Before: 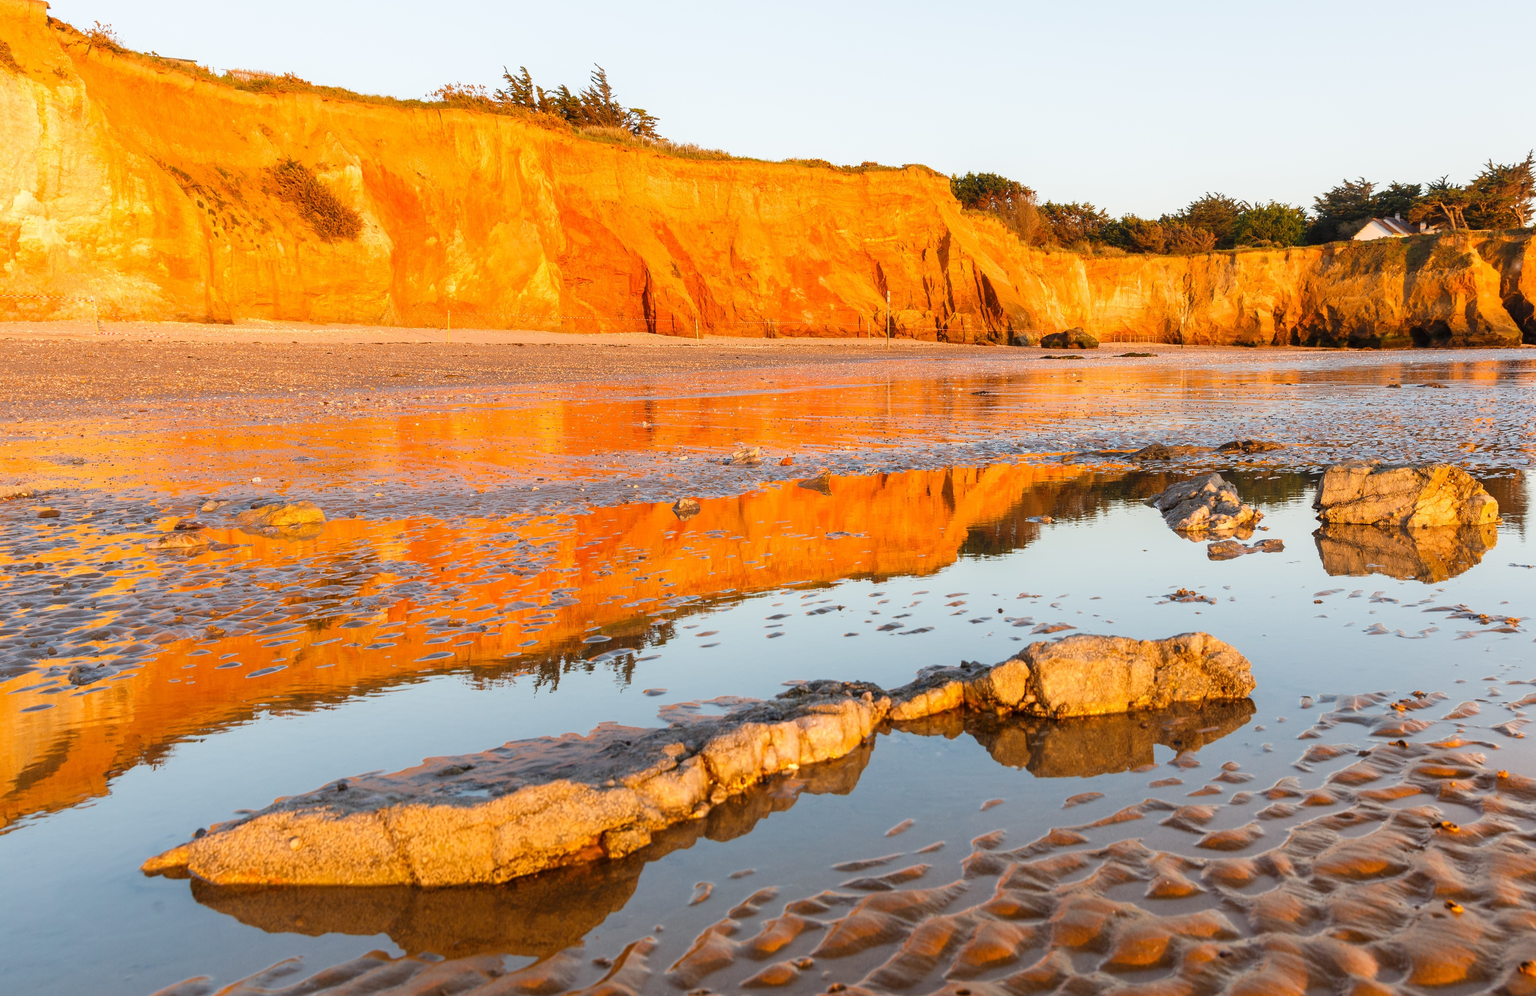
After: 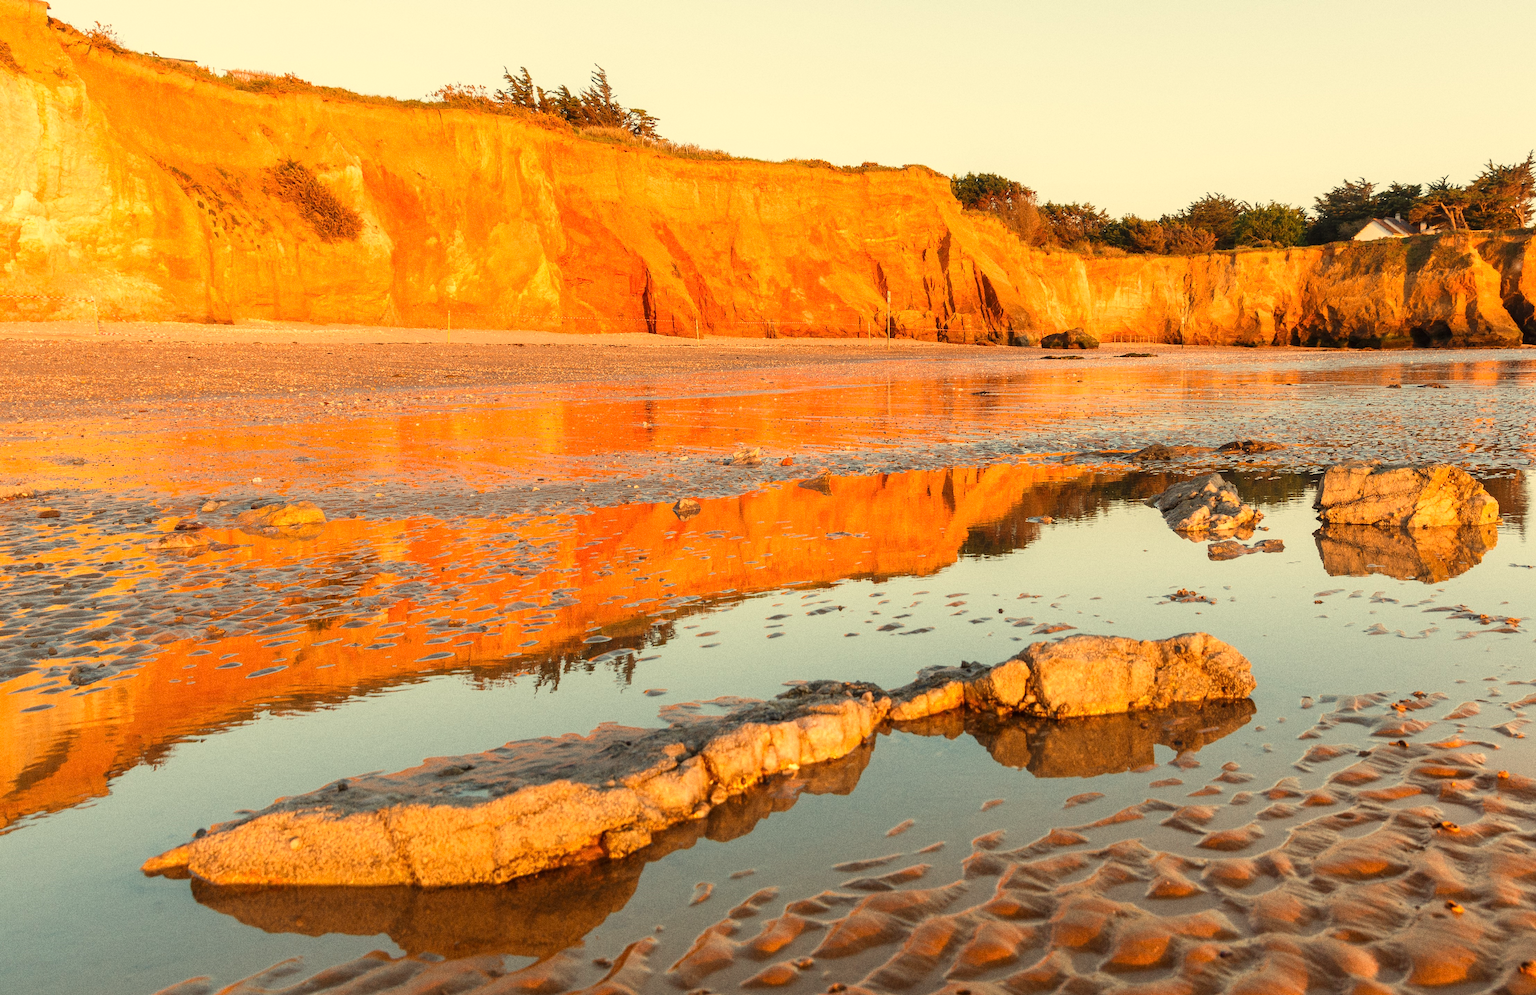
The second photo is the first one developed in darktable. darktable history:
white balance: red 1.08, blue 0.791
grain: coarseness 0.09 ISO, strength 40%
